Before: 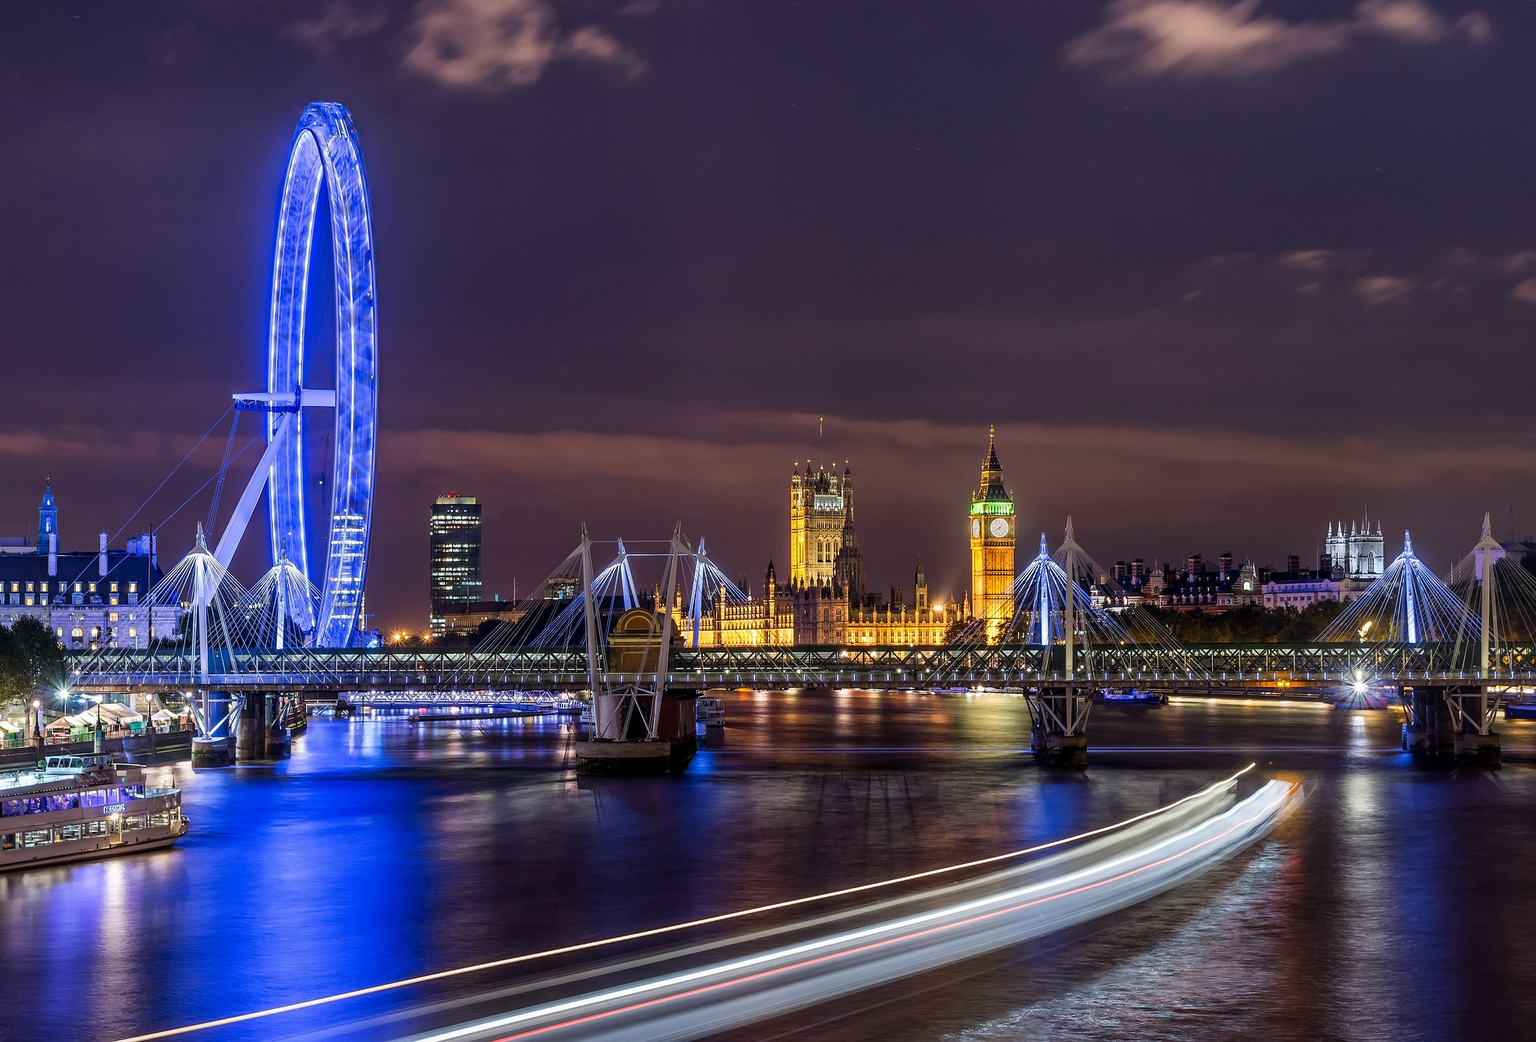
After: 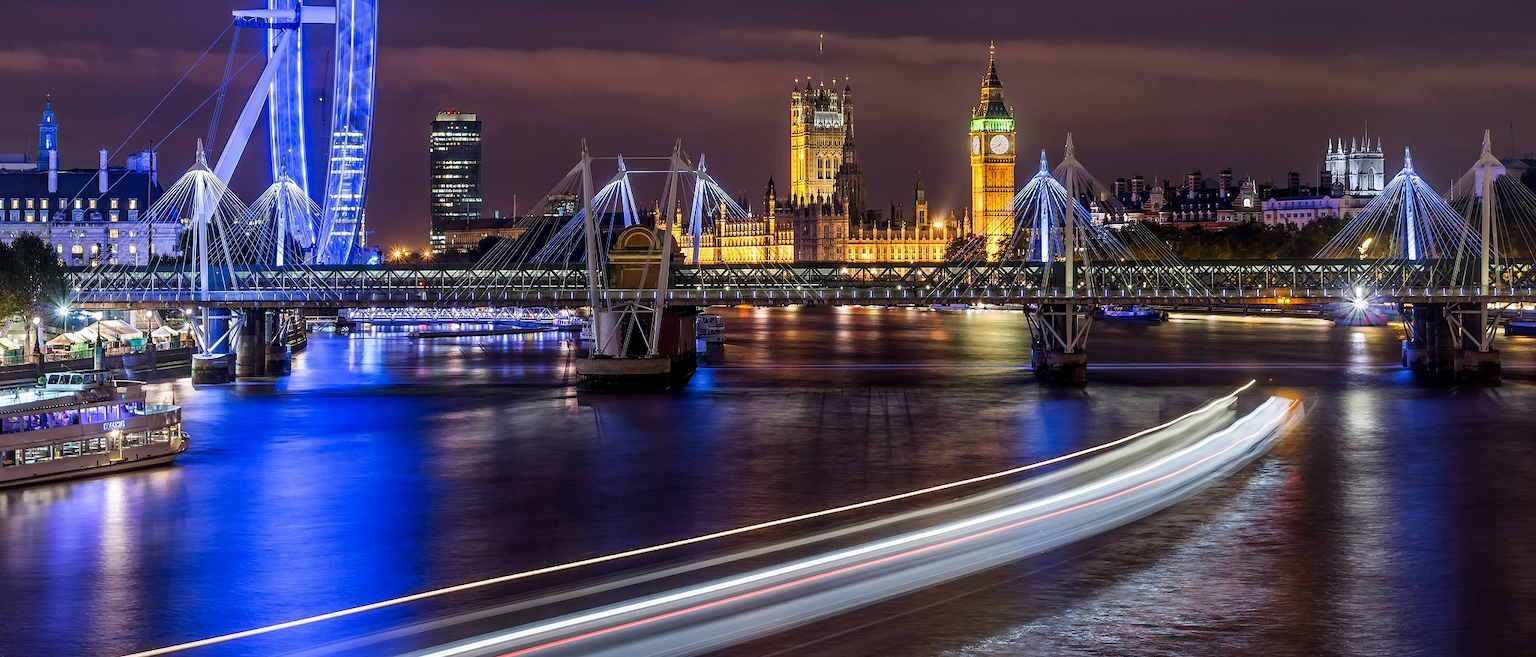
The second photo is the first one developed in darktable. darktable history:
contrast brightness saturation: contrast 0.055
crop and rotate: top 36.837%
